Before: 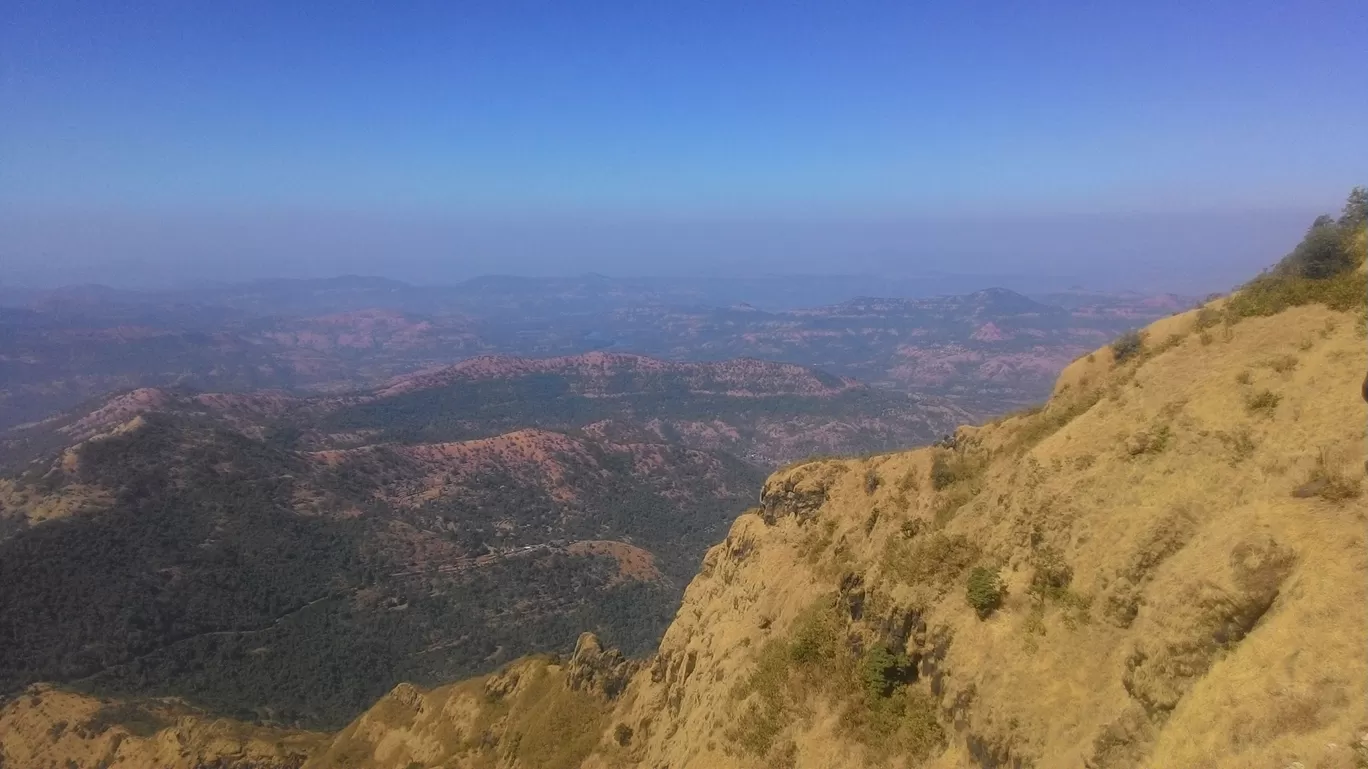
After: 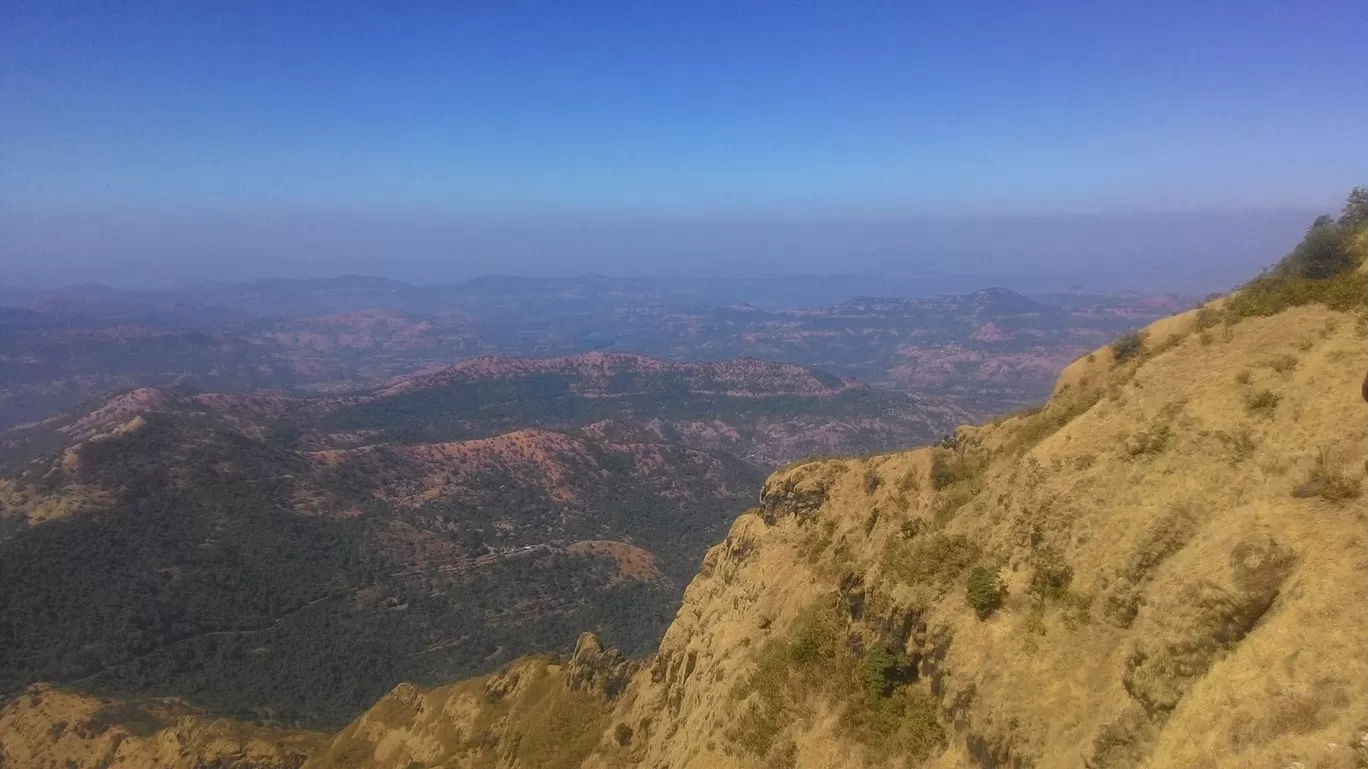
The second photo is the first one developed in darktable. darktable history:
local contrast: highlights 102%, shadows 103%, detail 119%, midtone range 0.2
tone curve: curves: ch0 [(0, 0) (0.003, 0.013) (0.011, 0.02) (0.025, 0.037) (0.044, 0.068) (0.069, 0.108) (0.1, 0.138) (0.136, 0.168) (0.177, 0.203) (0.224, 0.241) (0.277, 0.281) (0.335, 0.328) (0.399, 0.382) (0.468, 0.448) (0.543, 0.519) (0.623, 0.603) (0.709, 0.705) (0.801, 0.808) (0.898, 0.903) (1, 1)], color space Lab, independent channels, preserve colors none
